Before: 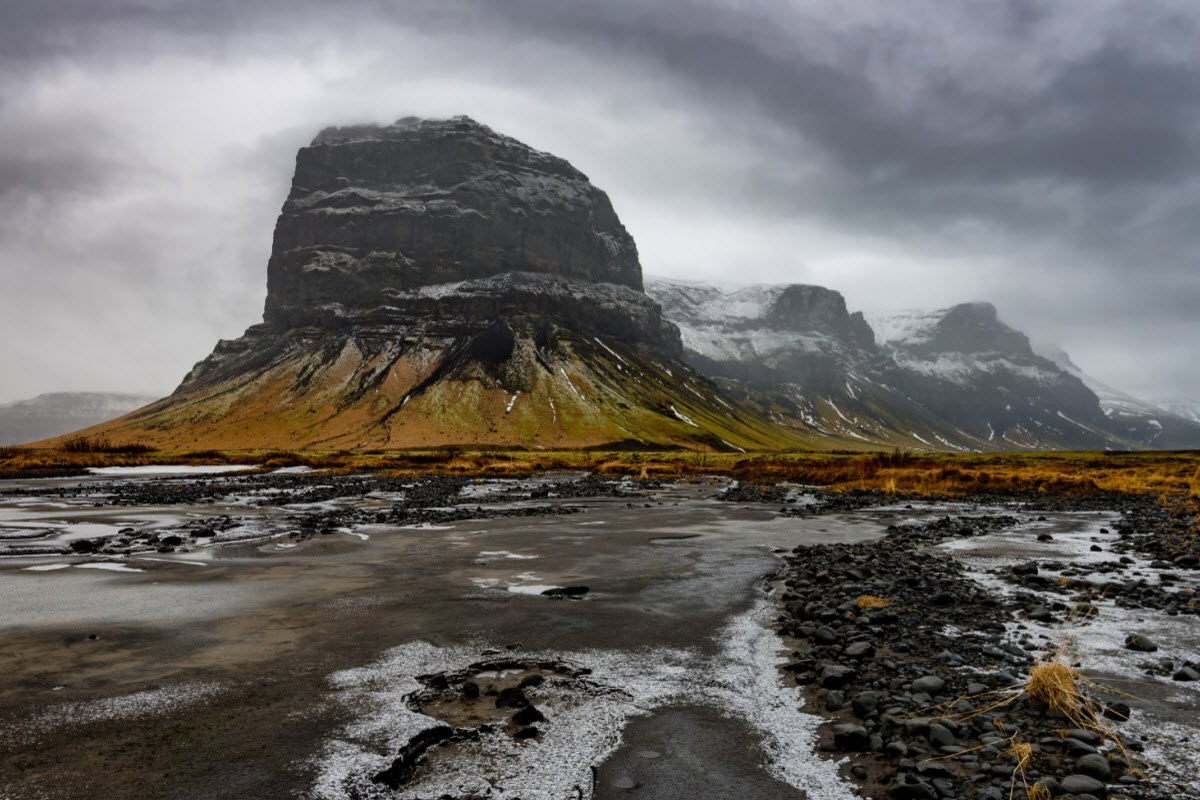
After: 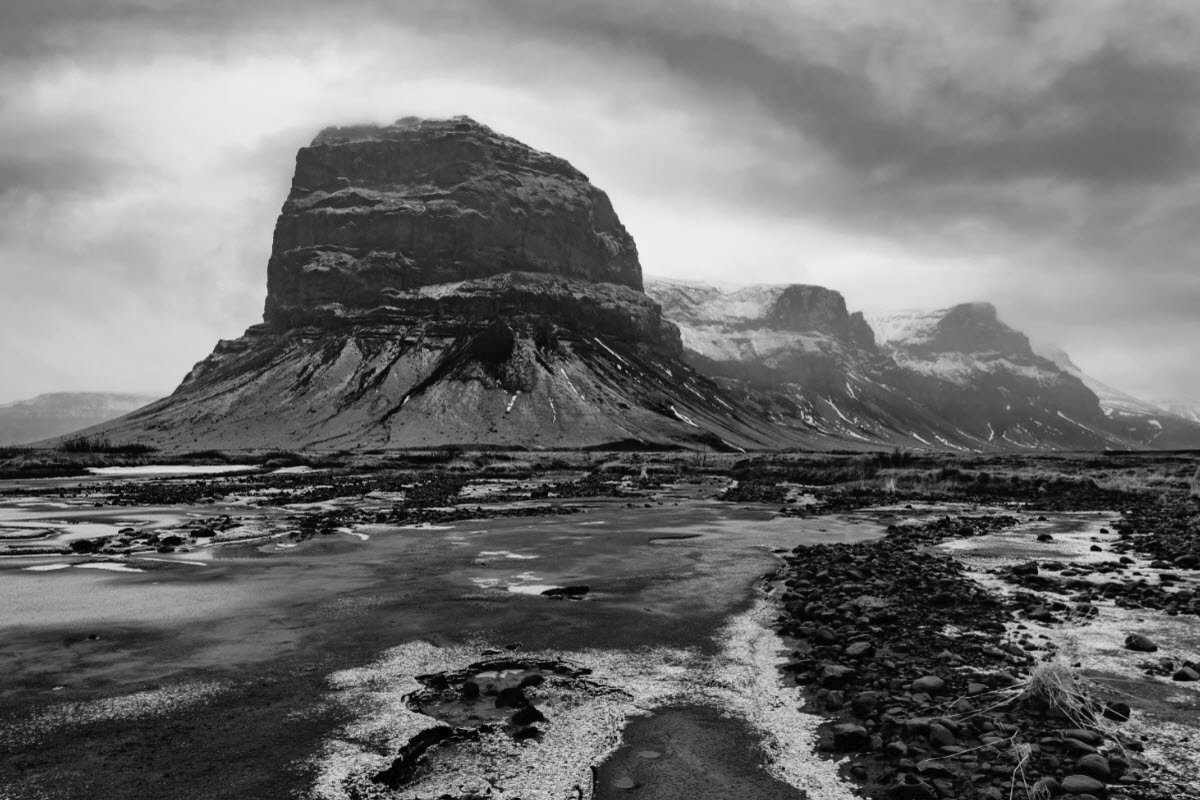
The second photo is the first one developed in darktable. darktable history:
monochrome: a 14.95, b -89.96
tone curve: curves: ch0 [(0, 0) (0.003, 0.025) (0.011, 0.025) (0.025, 0.029) (0.044, 0.035) (0.069, 0.053) (0.1, 0.083) (0.136, 0.118) (0.177, 0.163) (0.224, 0.22) (0.277, 0.295) (0.335, 0.371) (0.399, 0.444) (0.468, 0.524) (0.543, 0.618) (0.623, 0.702) (0.709, 0.79) (0.801, 0.89) (0.898, 0.973) (1, 1)], preserve colors none
color correction: highlights a* 3.84, highlights b* 5.07
